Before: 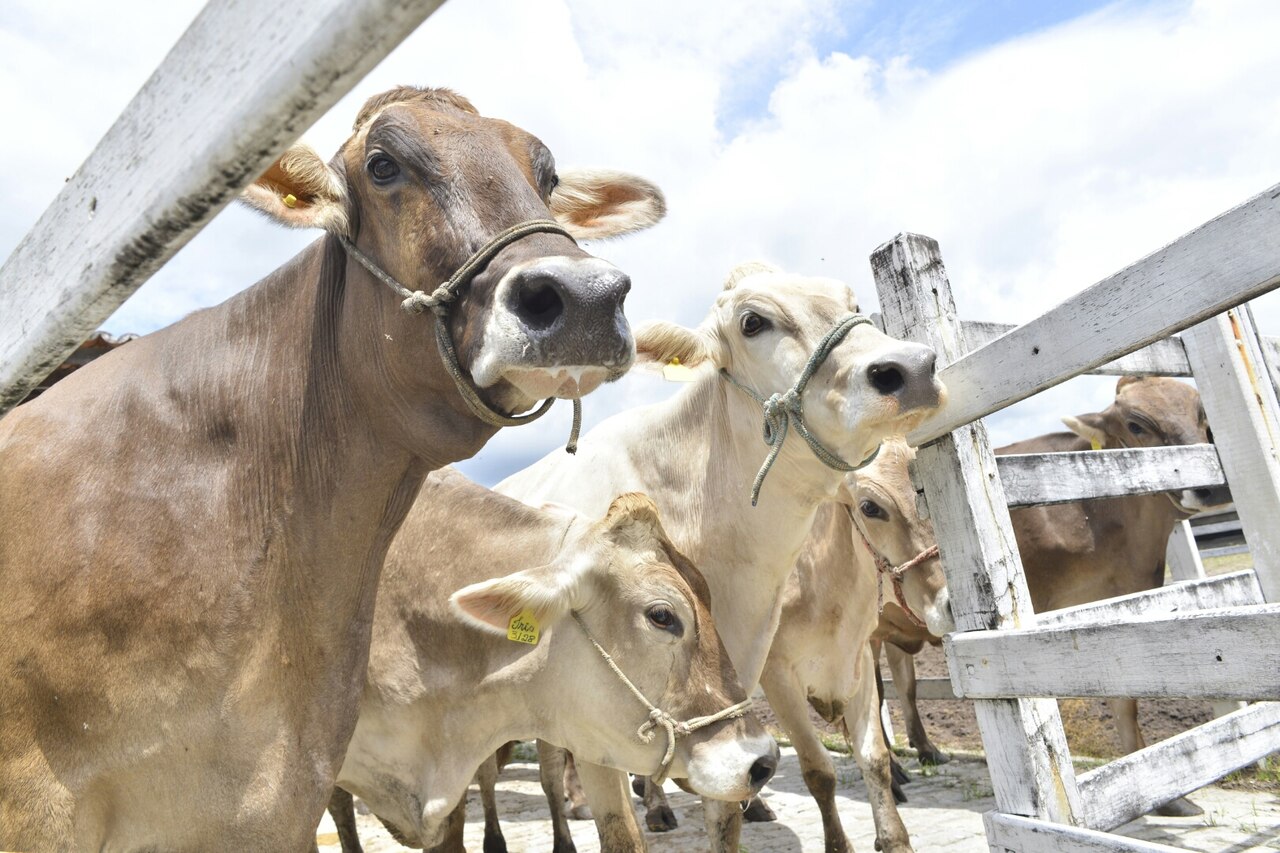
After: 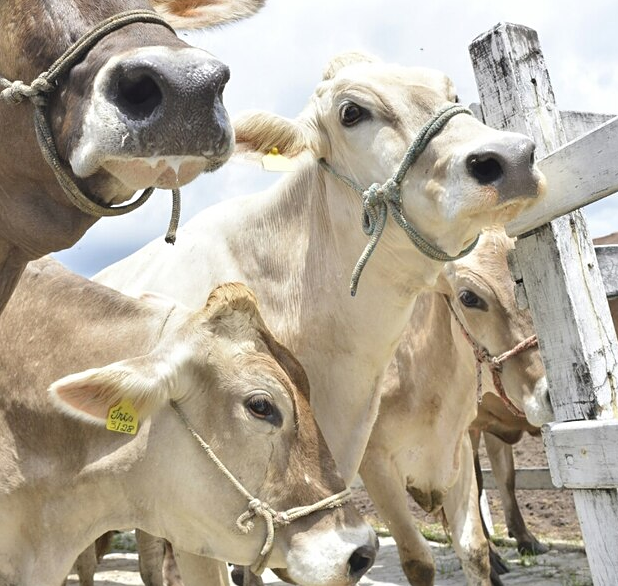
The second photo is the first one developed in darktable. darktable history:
crop: left 31.379%, top 24.658%, right 20.326%, bottom 6.628%
sharpen: amount 0.2
